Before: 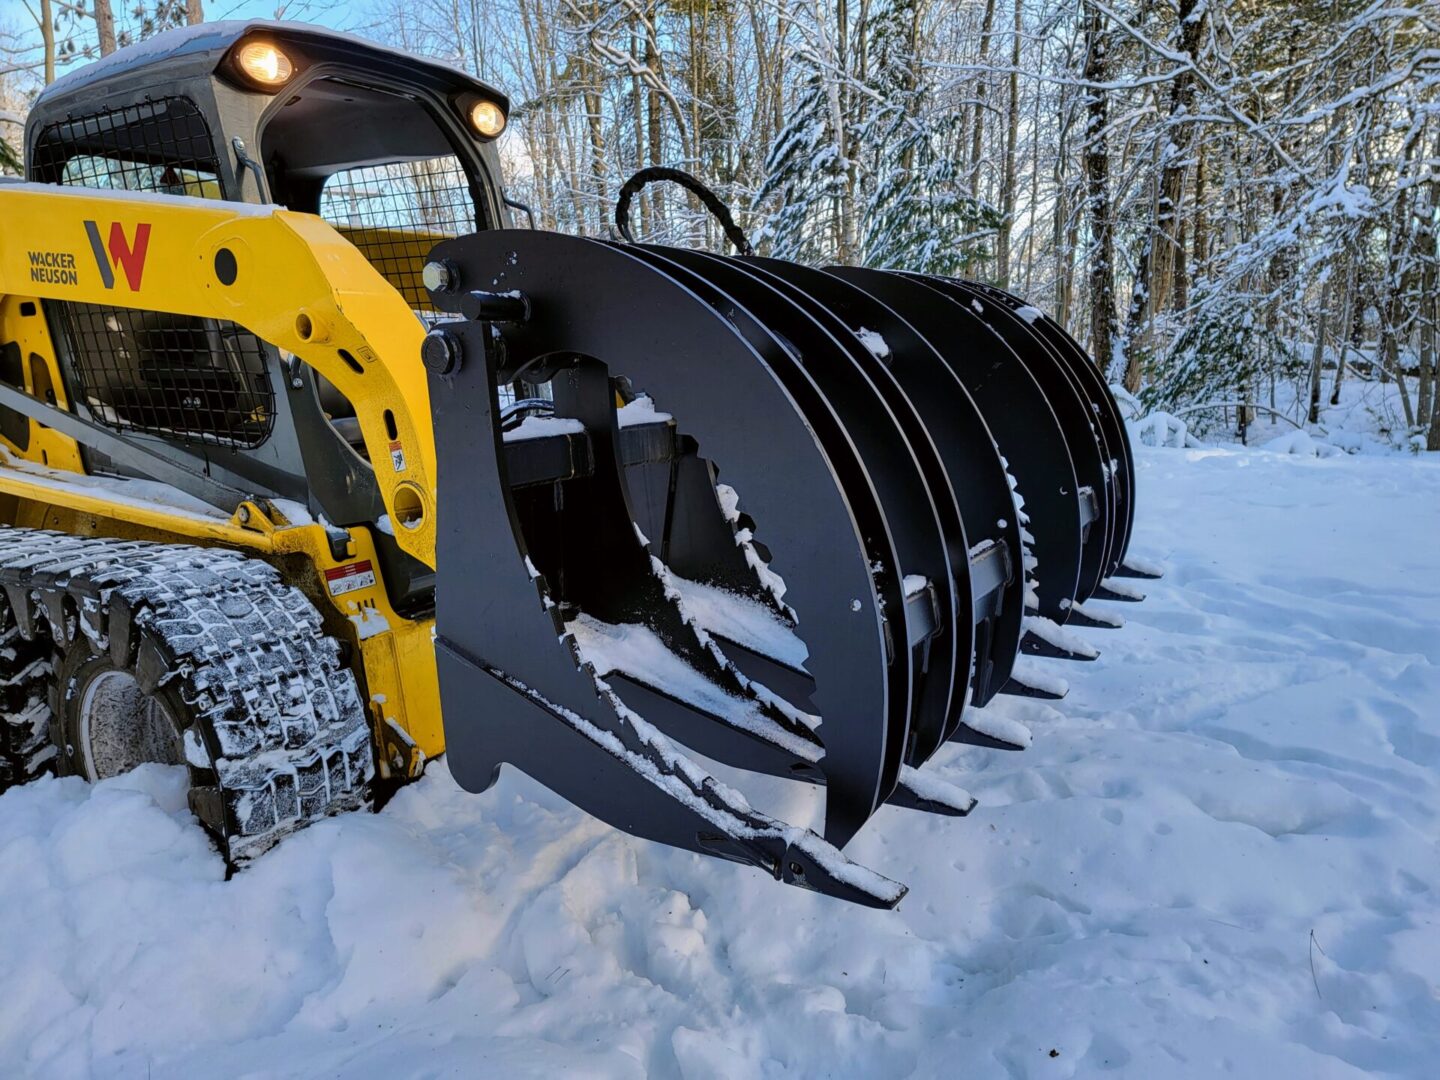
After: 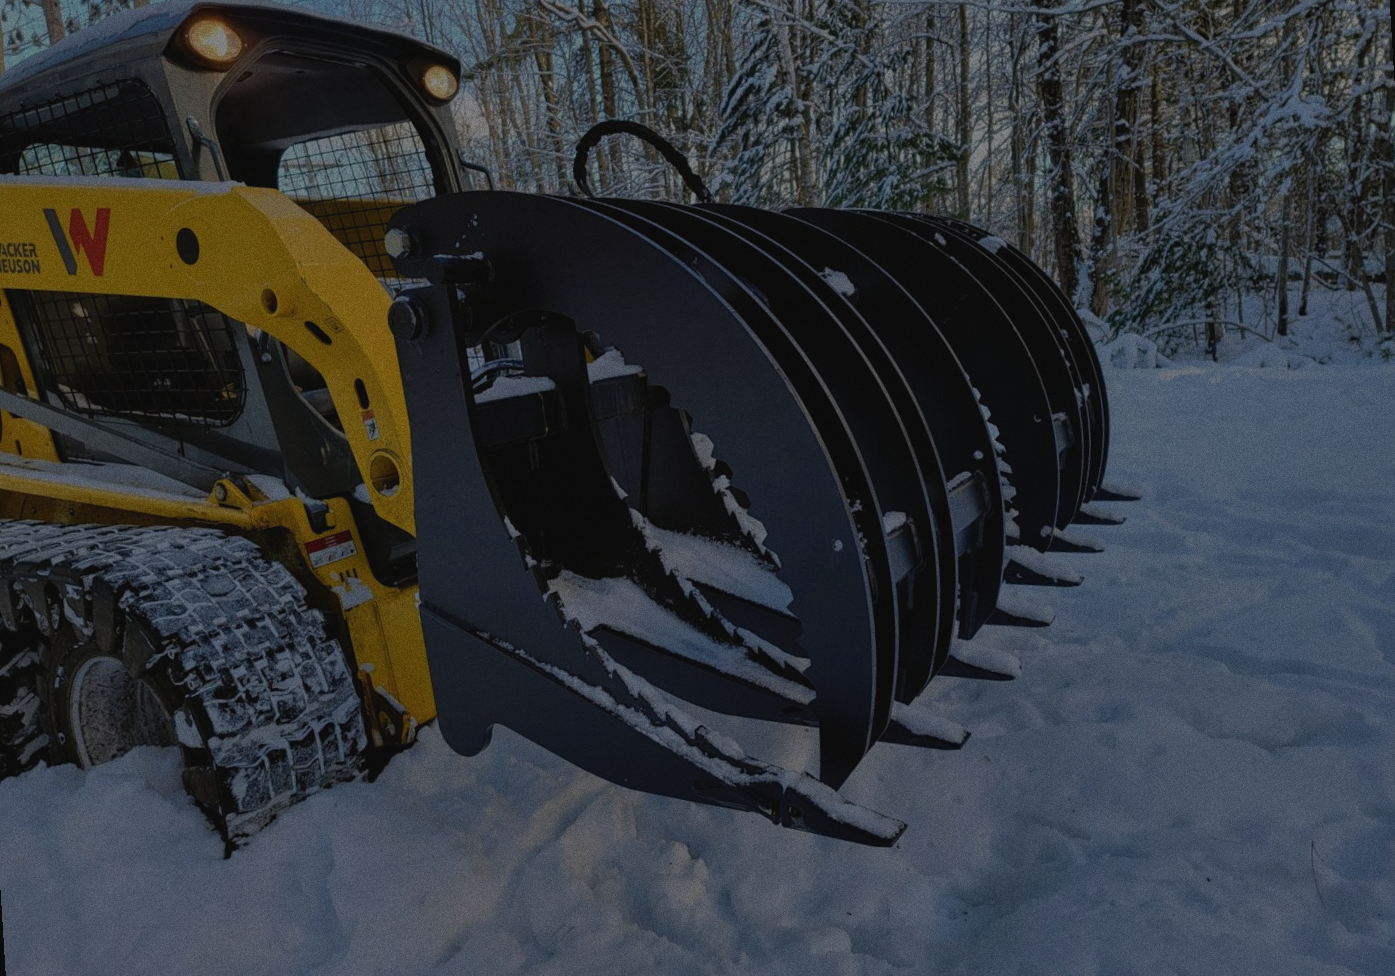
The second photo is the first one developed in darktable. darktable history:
contrast brightness saturation: contrast -0.08, brightness -0.04, saturation -0.11
exposure: exposure -2.002 EV, compensate highlight preservation false
grain: coarseness 0.09 ISO
rotate and perspective: rotation -3.52°, crop left 0.036, crop right 0.964, crop top 0.081, crop bottom 0.919
